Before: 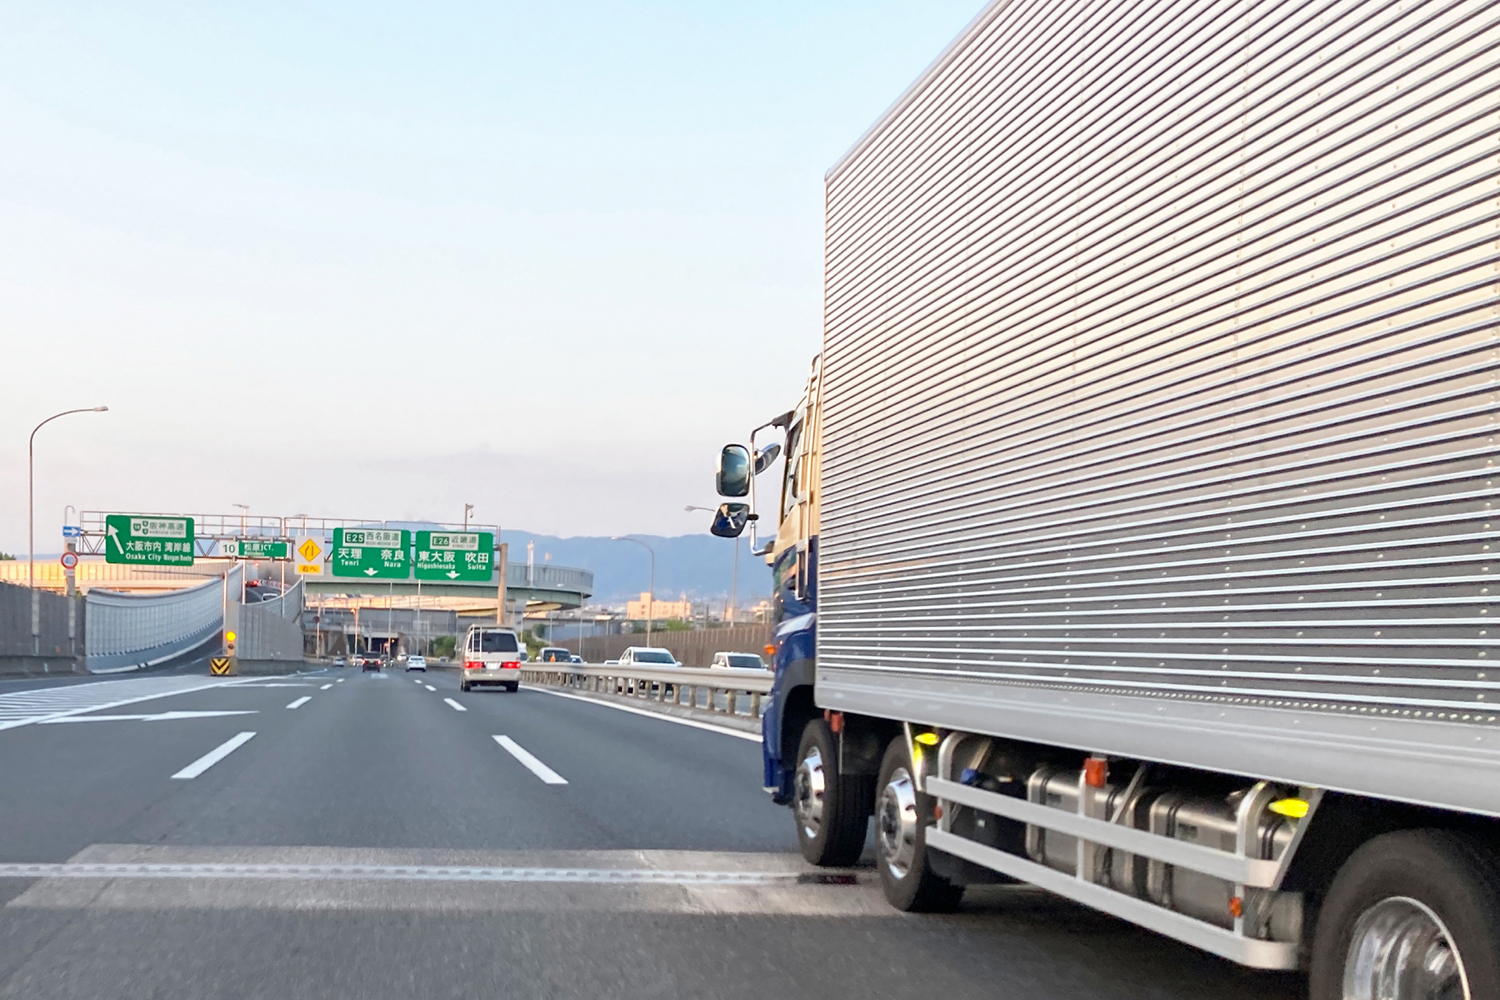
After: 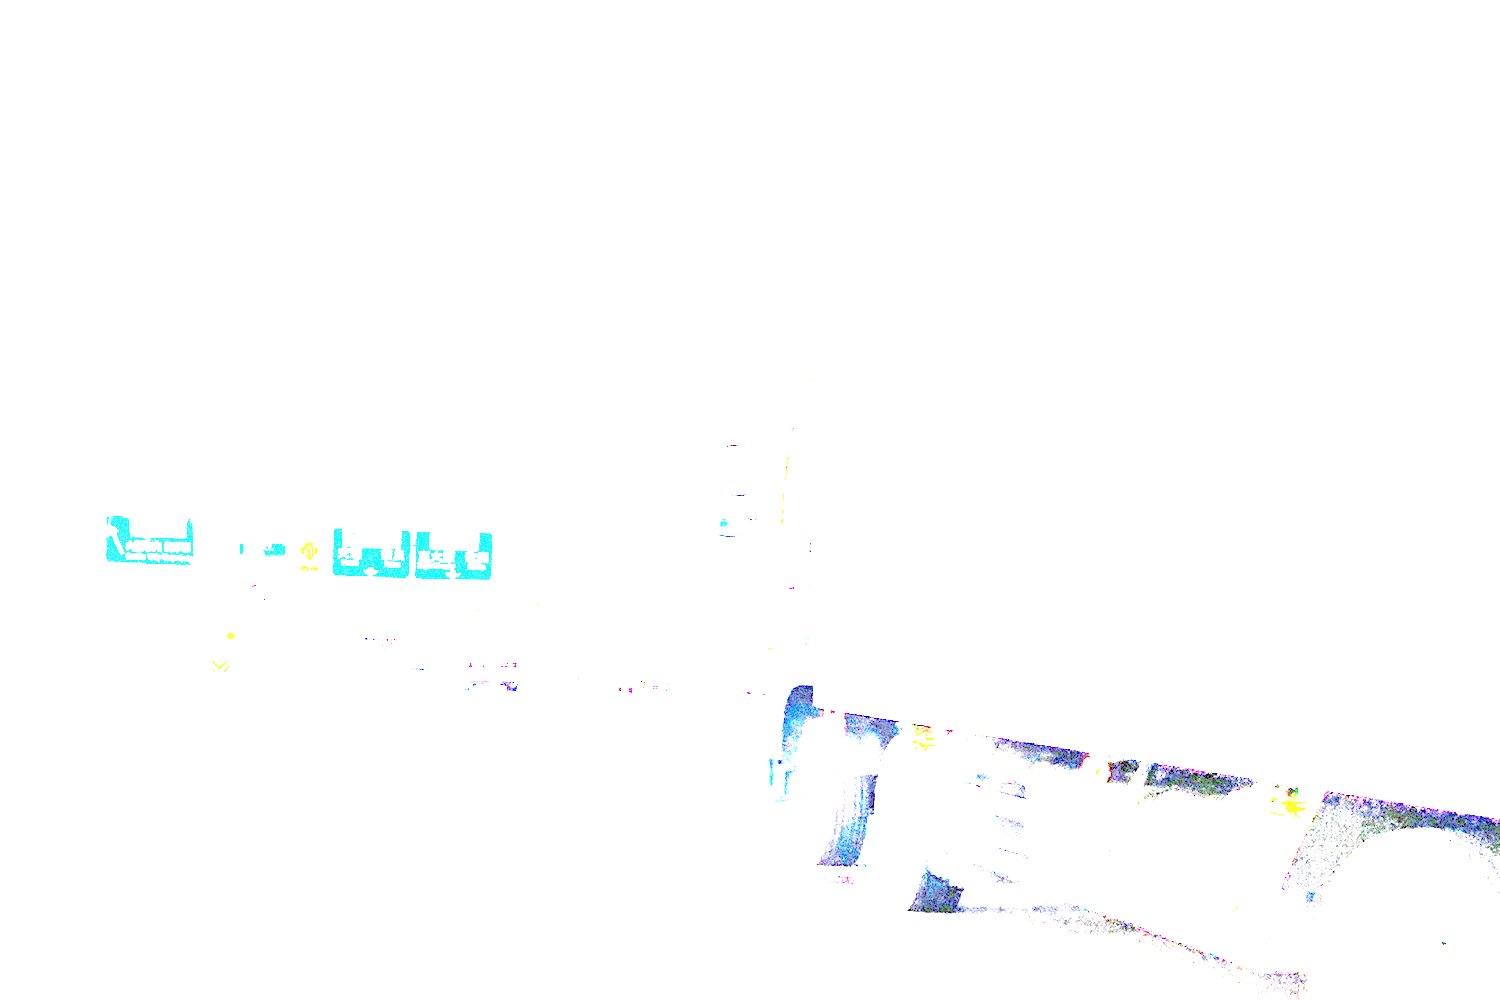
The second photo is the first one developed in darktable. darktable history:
exposure: exposure 7.972 EV, compensate highlight preservation false
